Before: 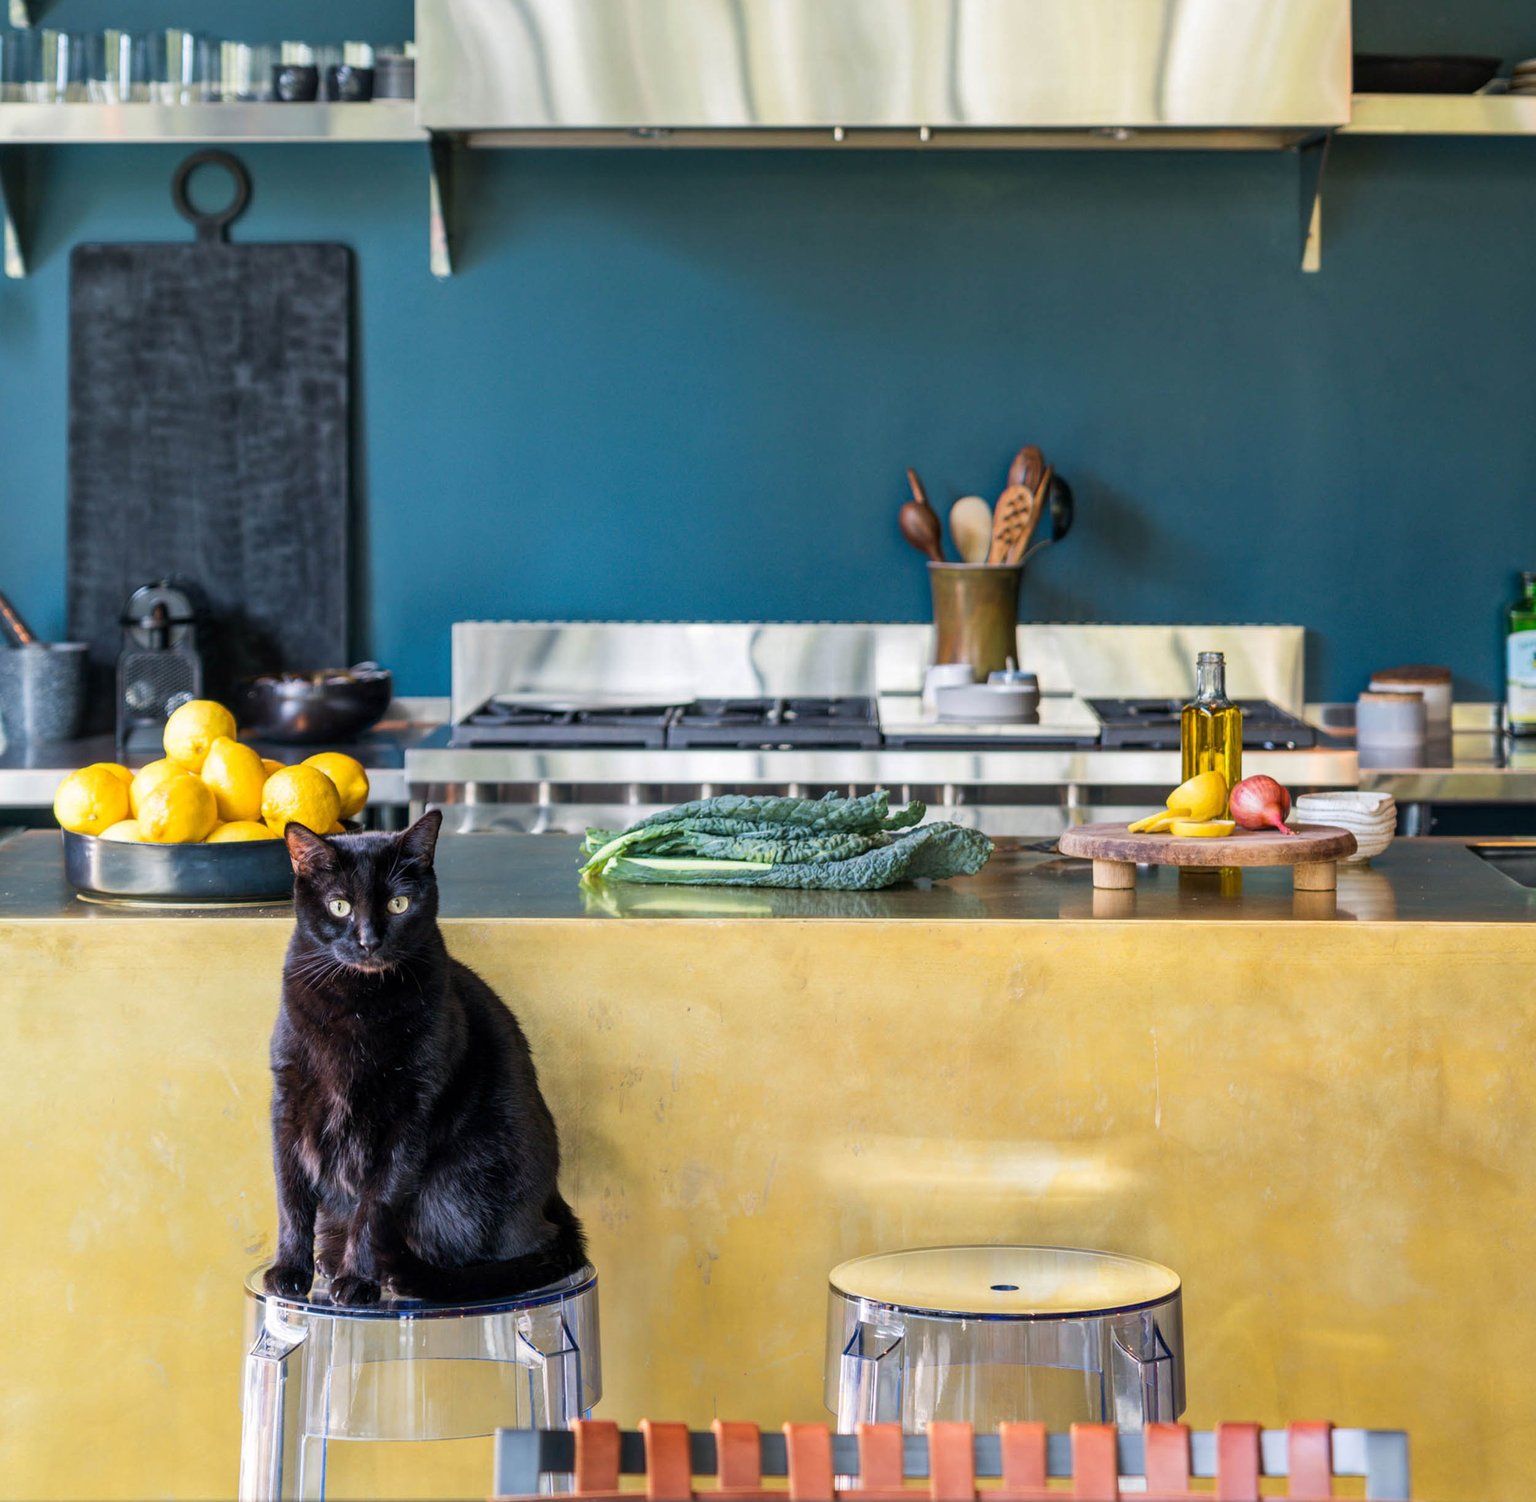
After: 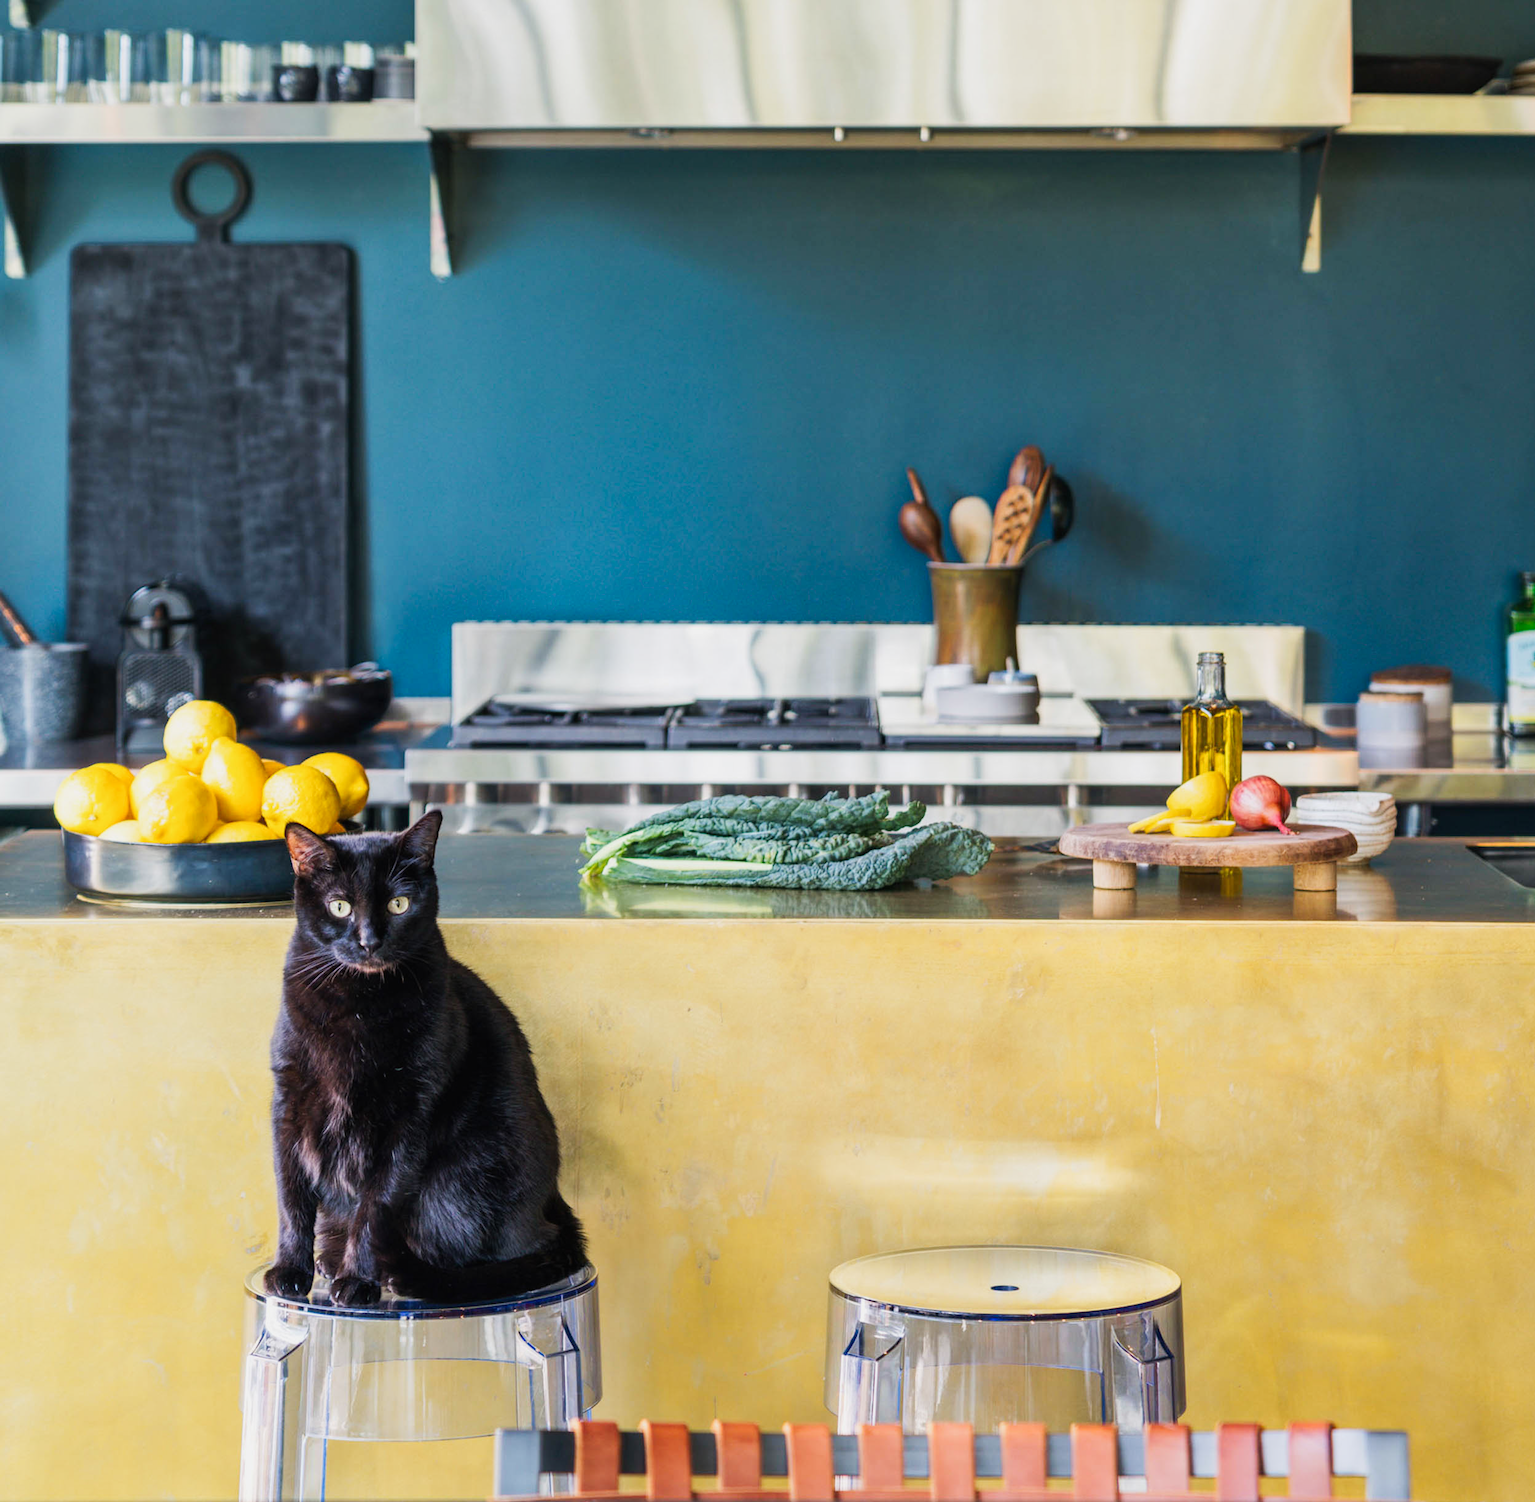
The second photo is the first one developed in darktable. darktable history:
tone curve: curves: ch0 [(0, 0.013) (0.036, 0.045) (0.274, 0.286) (0.566, 0.623) (0.794, 0.827) (1, 0.953)]; ch1 [(0, 0) (0.389, 0.403) (0.462, 0.48) (0.499, 0.5) (0.524, 0.527) (0.57, 0.599) (0.626, 0.65) (0.761, 0.781) (1, 1)]; ch2 [(0, 0) (0.464, 0.478) (0.5, 0.501) (0.533, 0.542) (0.599, 0.613) (0.704, 0.731) (1, 1)], preserve colors none
